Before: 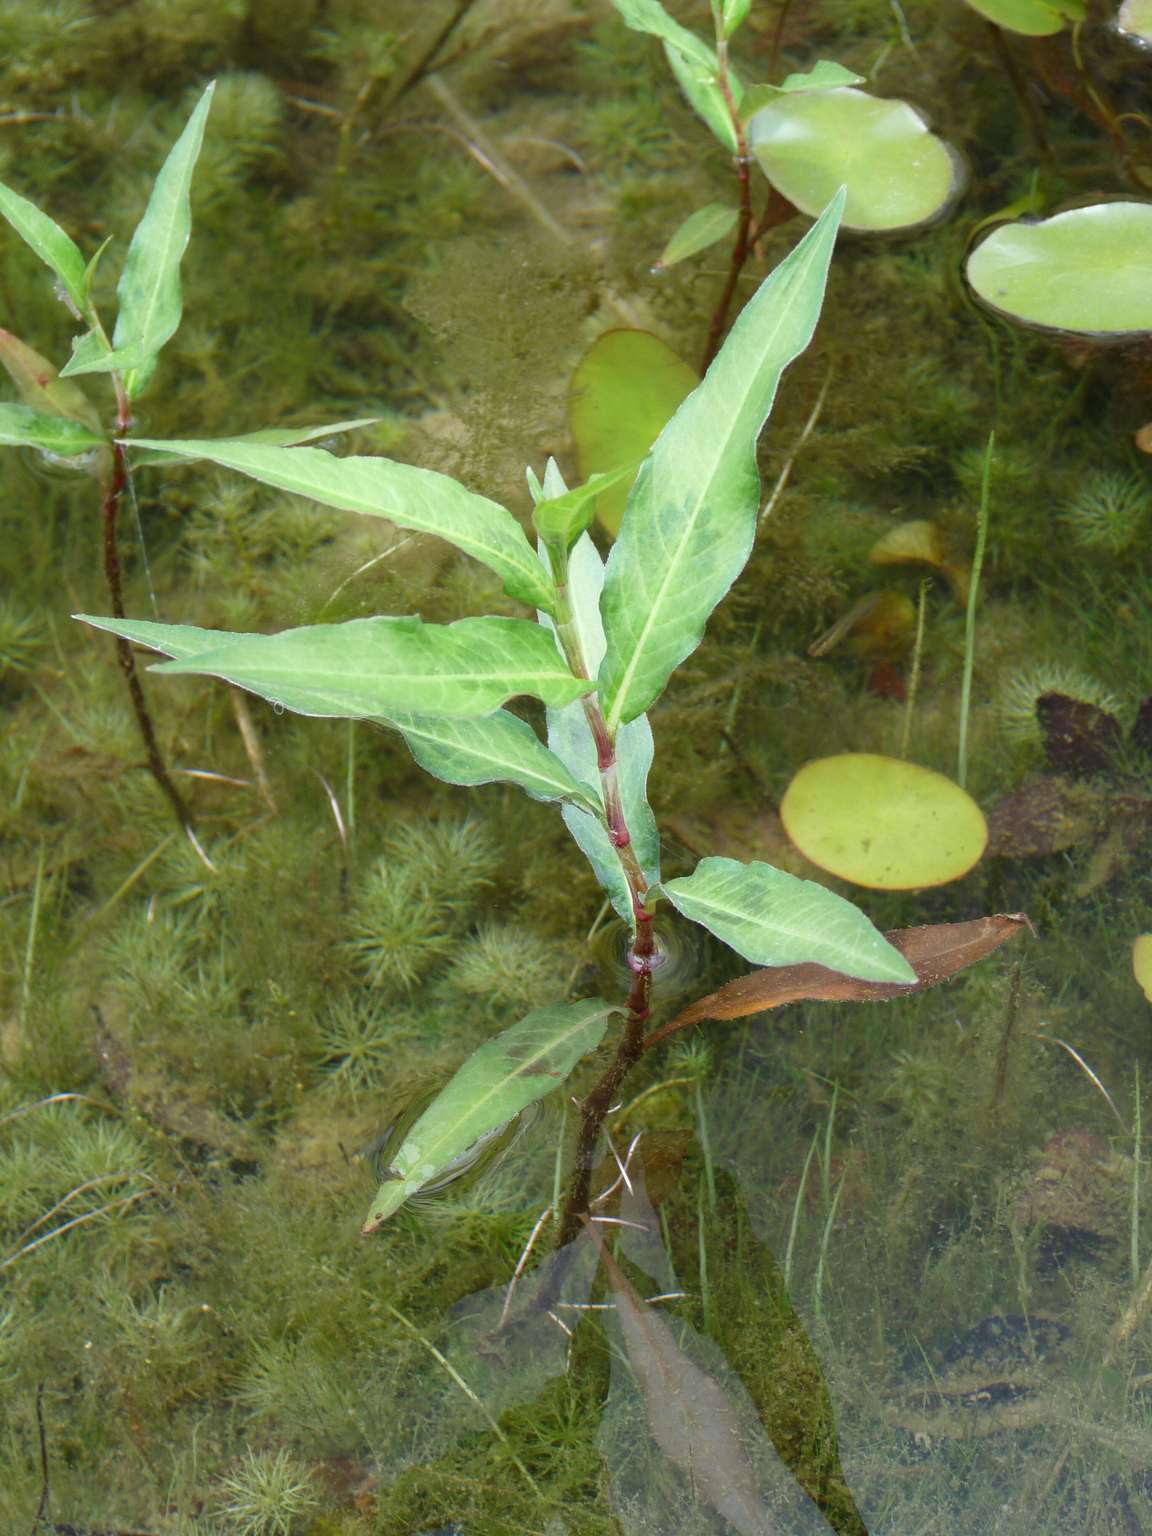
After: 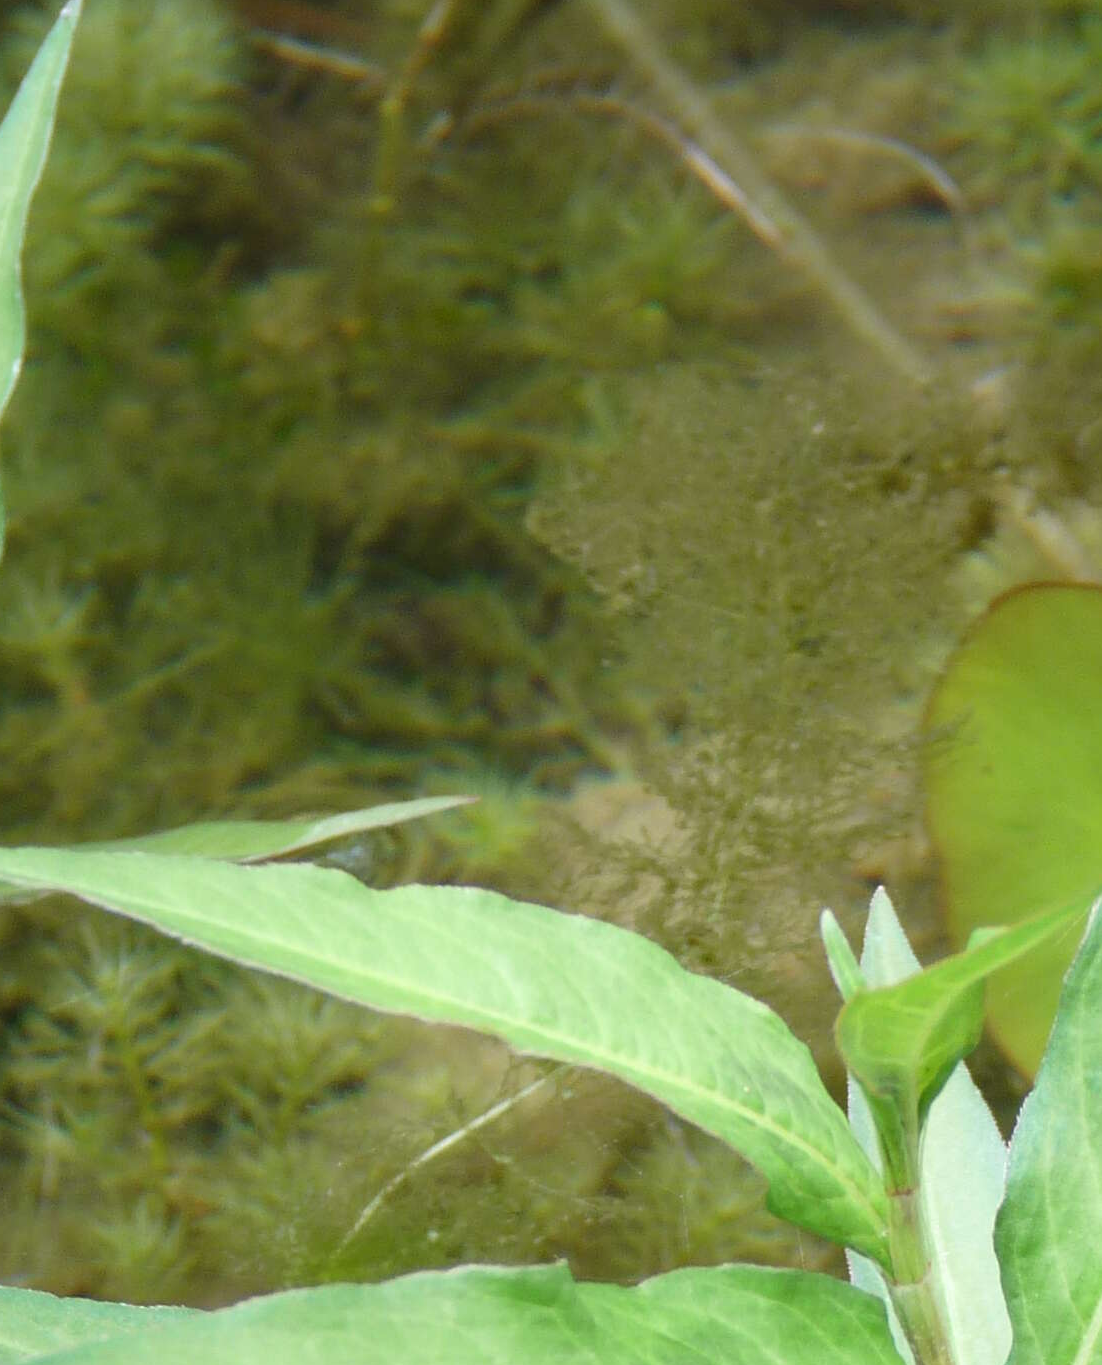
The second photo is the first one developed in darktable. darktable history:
exposure: black level correction 0, compensate highlight preservation false
crop: left 15.7%, top 5.453%, right 44.018%, bottom 56.951%
